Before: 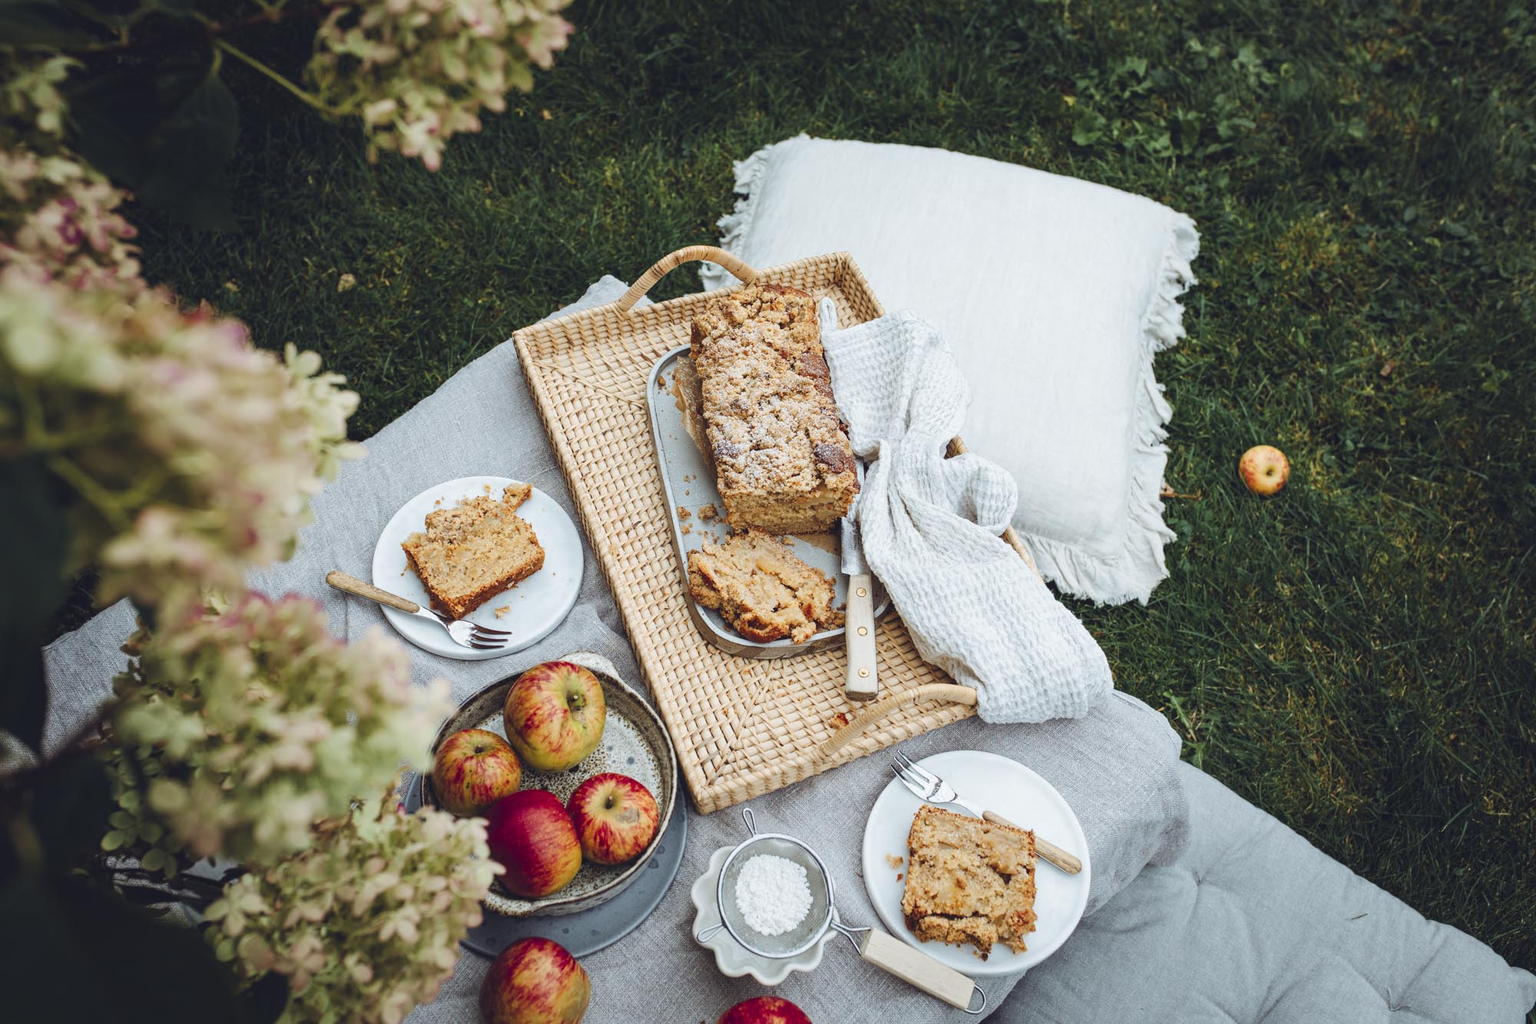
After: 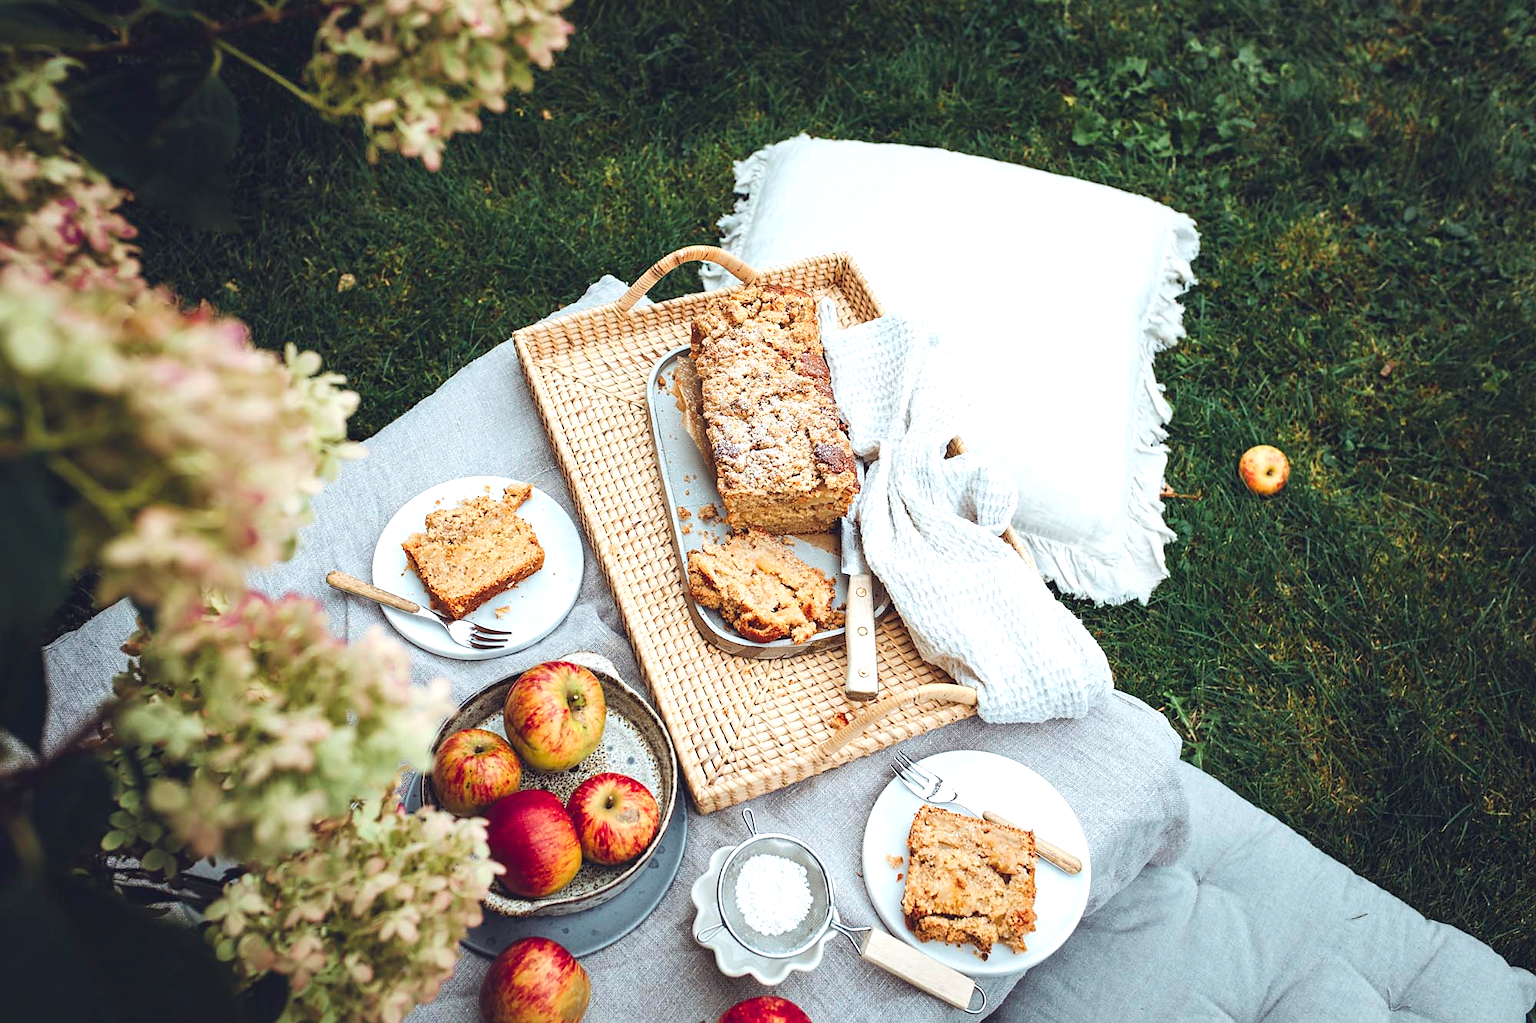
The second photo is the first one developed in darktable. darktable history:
exposure: black level correction 0, exposure 0.498 EV, compensate highlight preservation false
sharpen: radius 1.498, amount 0.412, threshold 1.626
